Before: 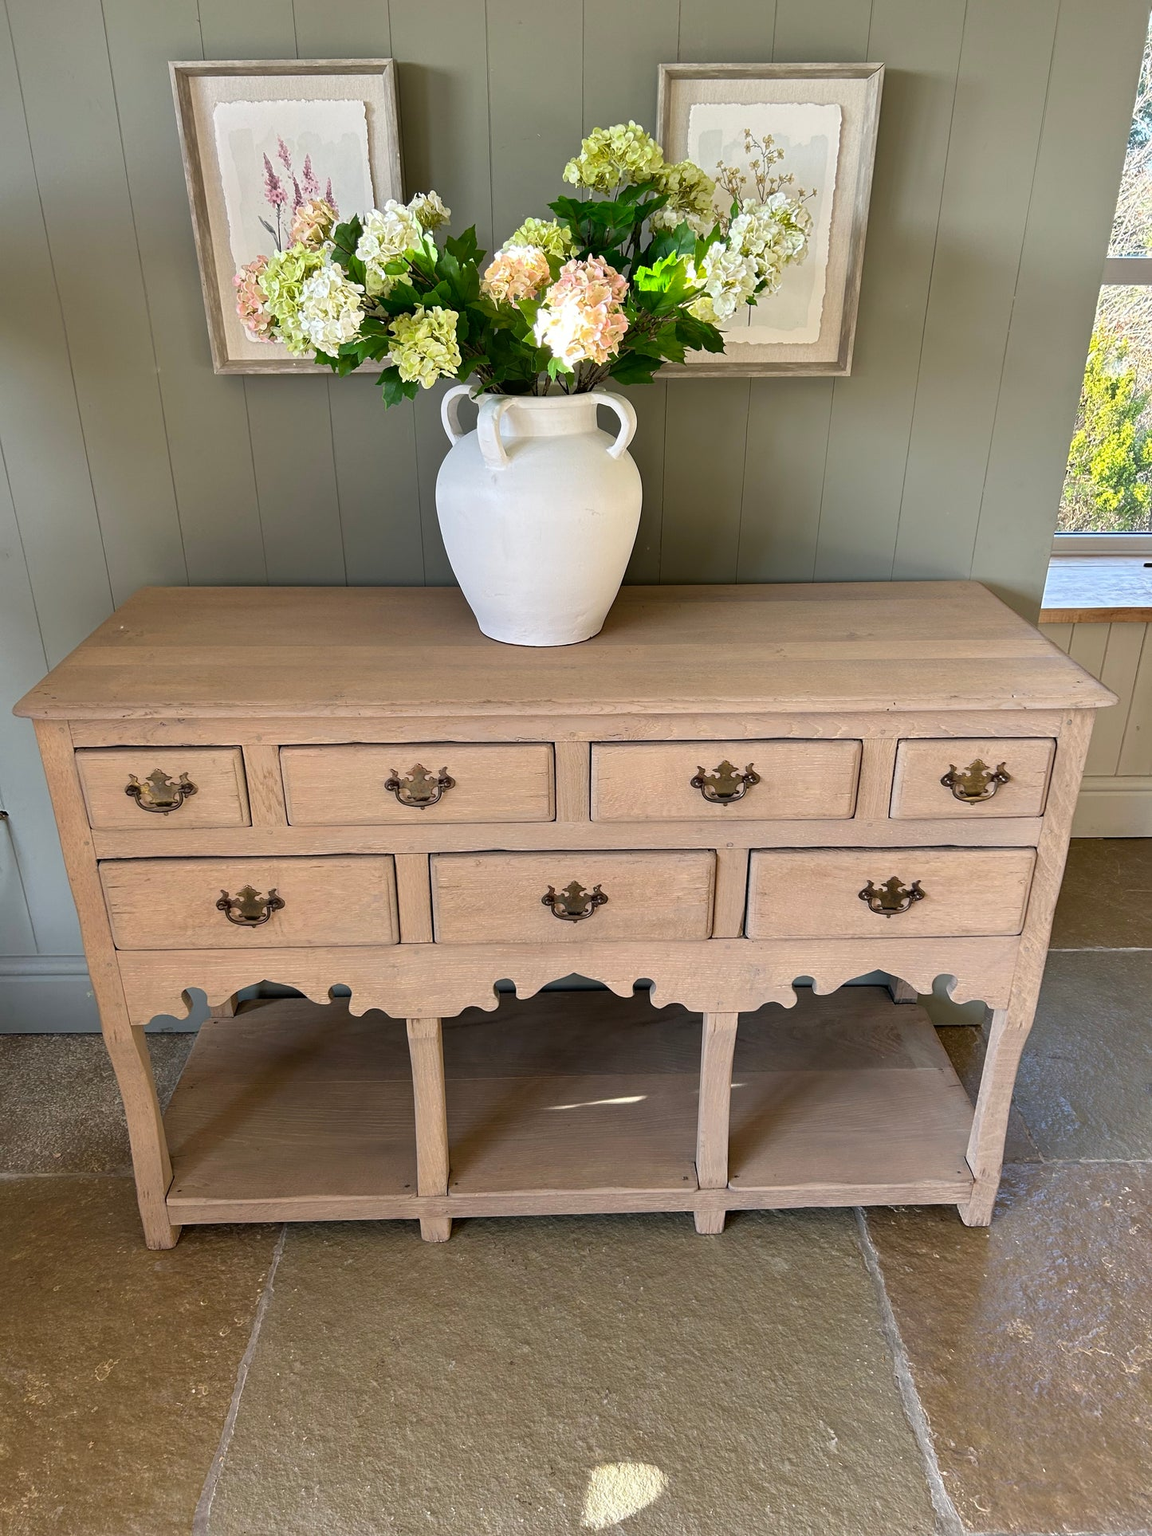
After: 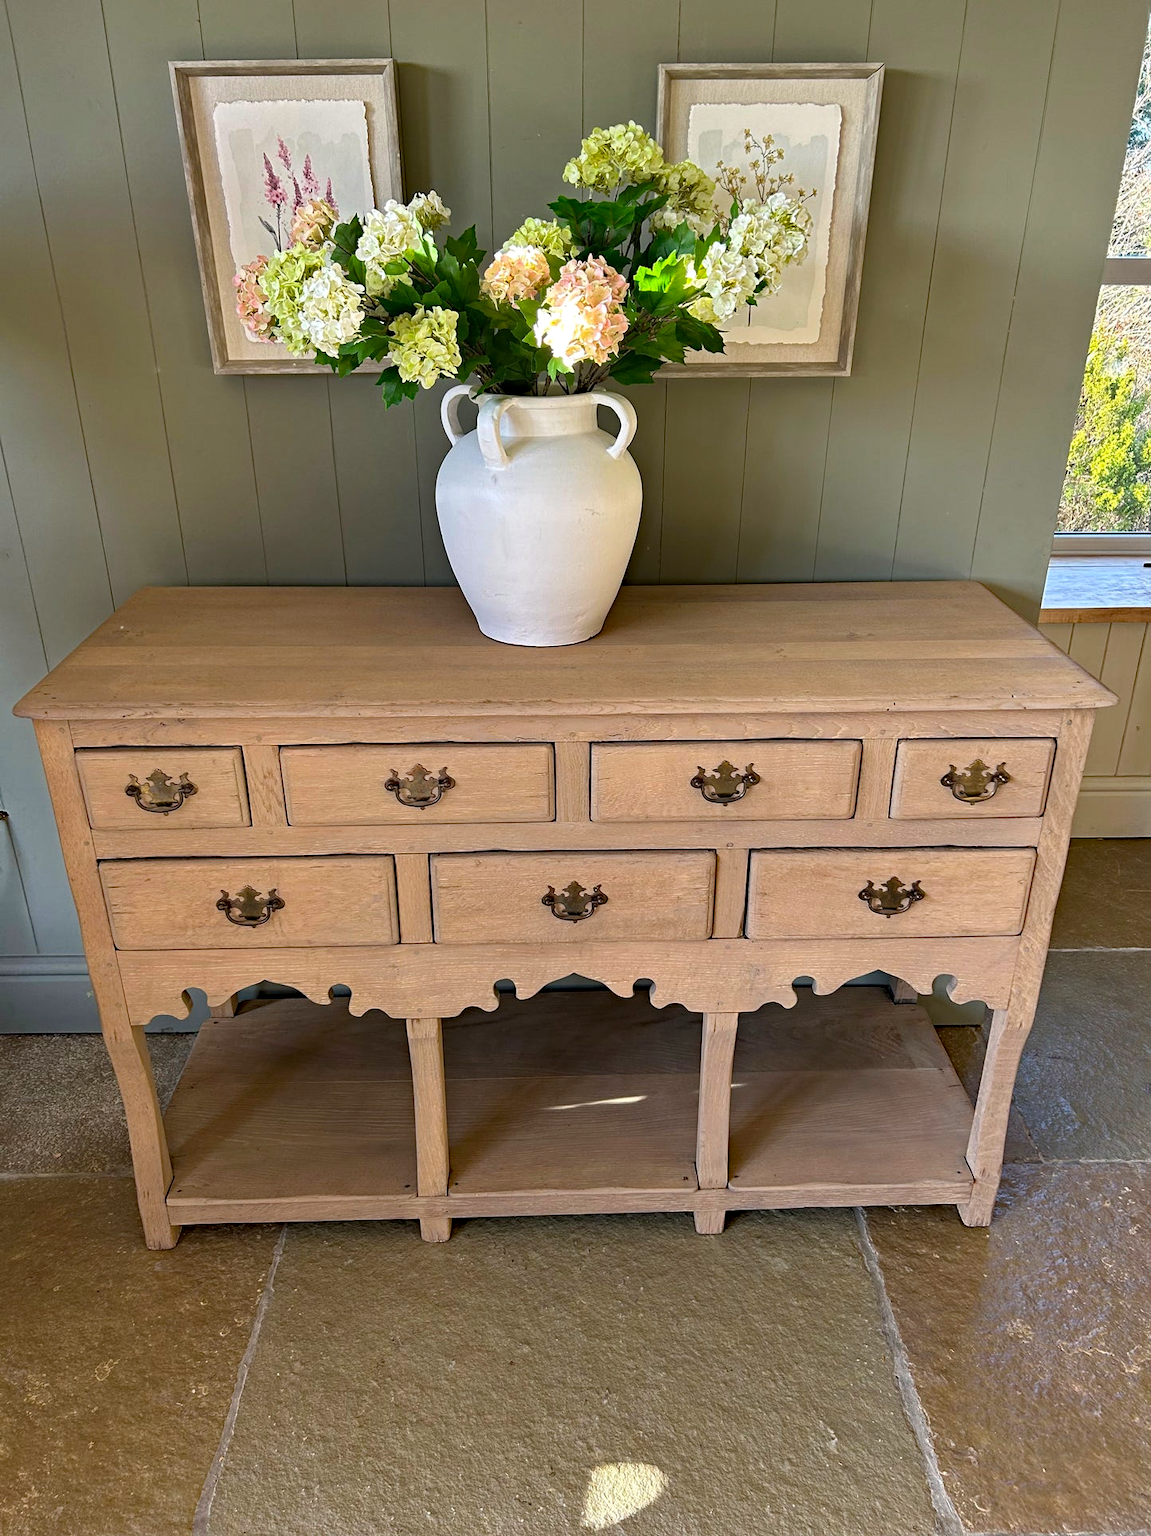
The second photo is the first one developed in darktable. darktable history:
haze removal: strength 0.395, distance 0.219, compatibility mode true, adaptive false
tone equalizer: -7 EV 0.11 EV
